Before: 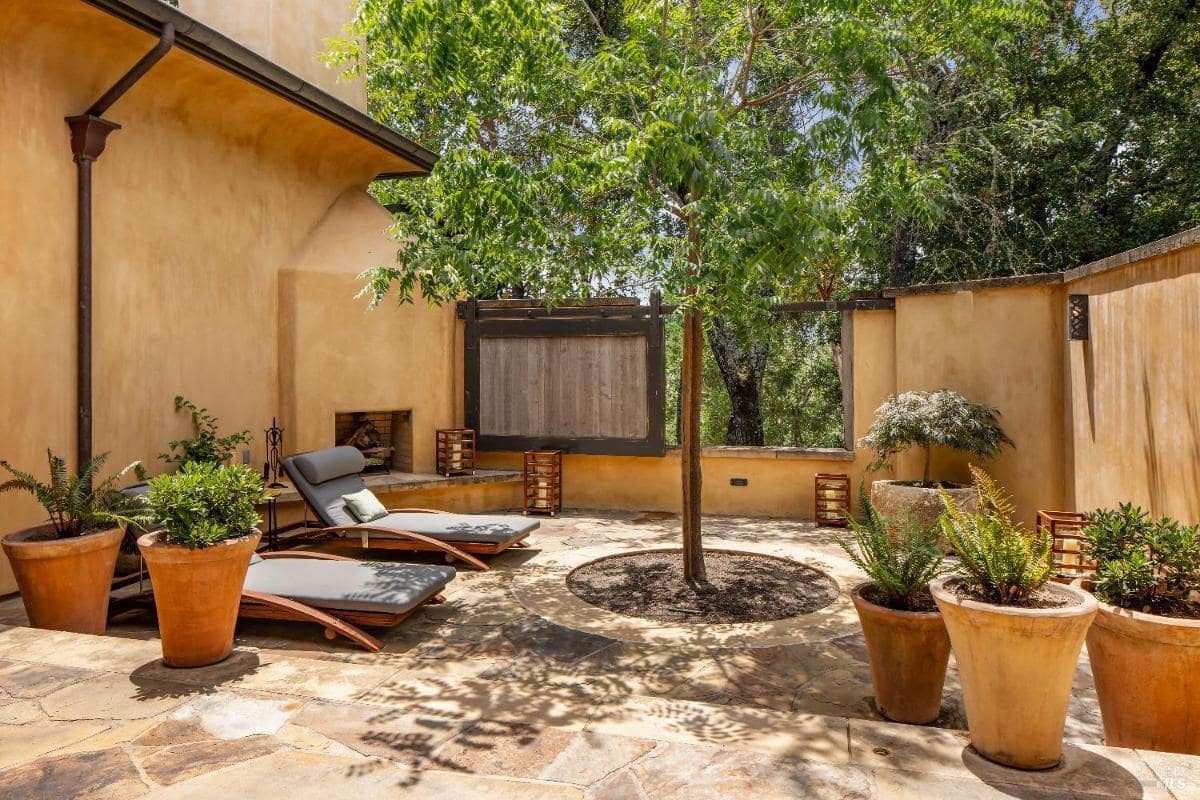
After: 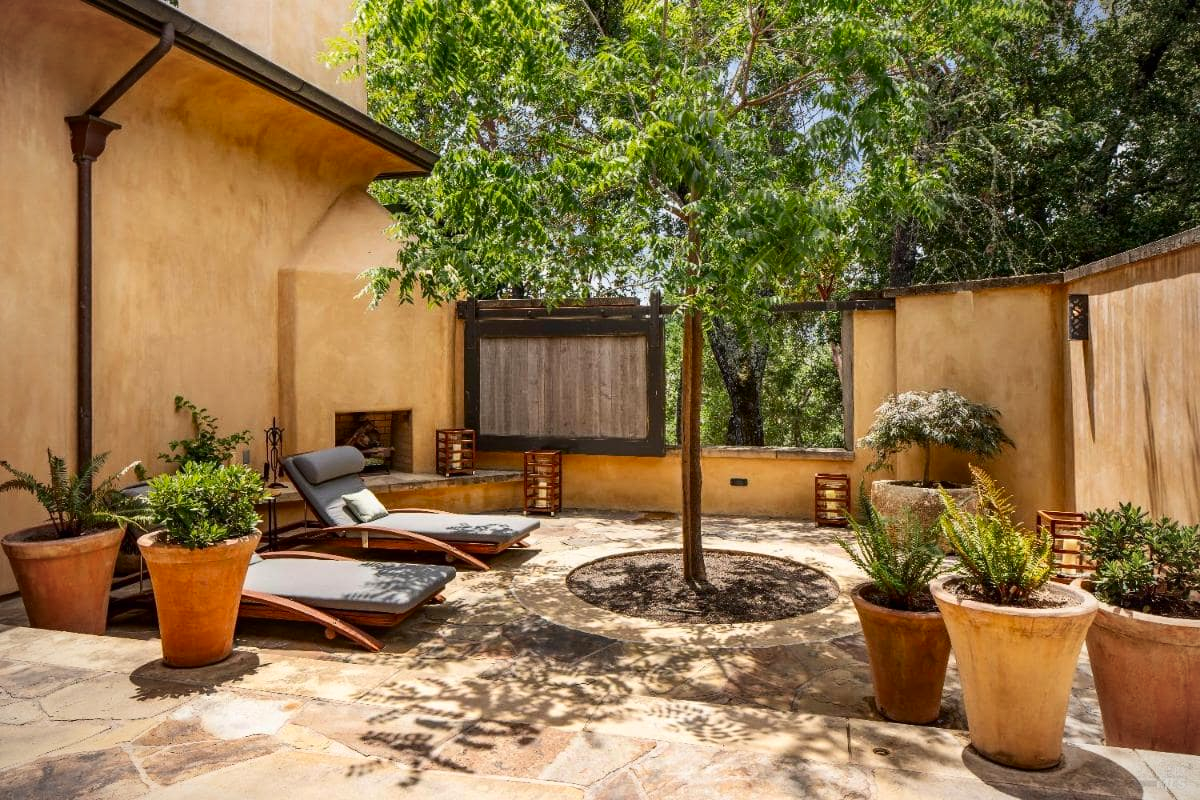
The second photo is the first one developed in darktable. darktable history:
vignetting: fall-off radius 60.7%
contrast brightness saturation: contrast 0.154, brightness -0.007, saturation 0.096
